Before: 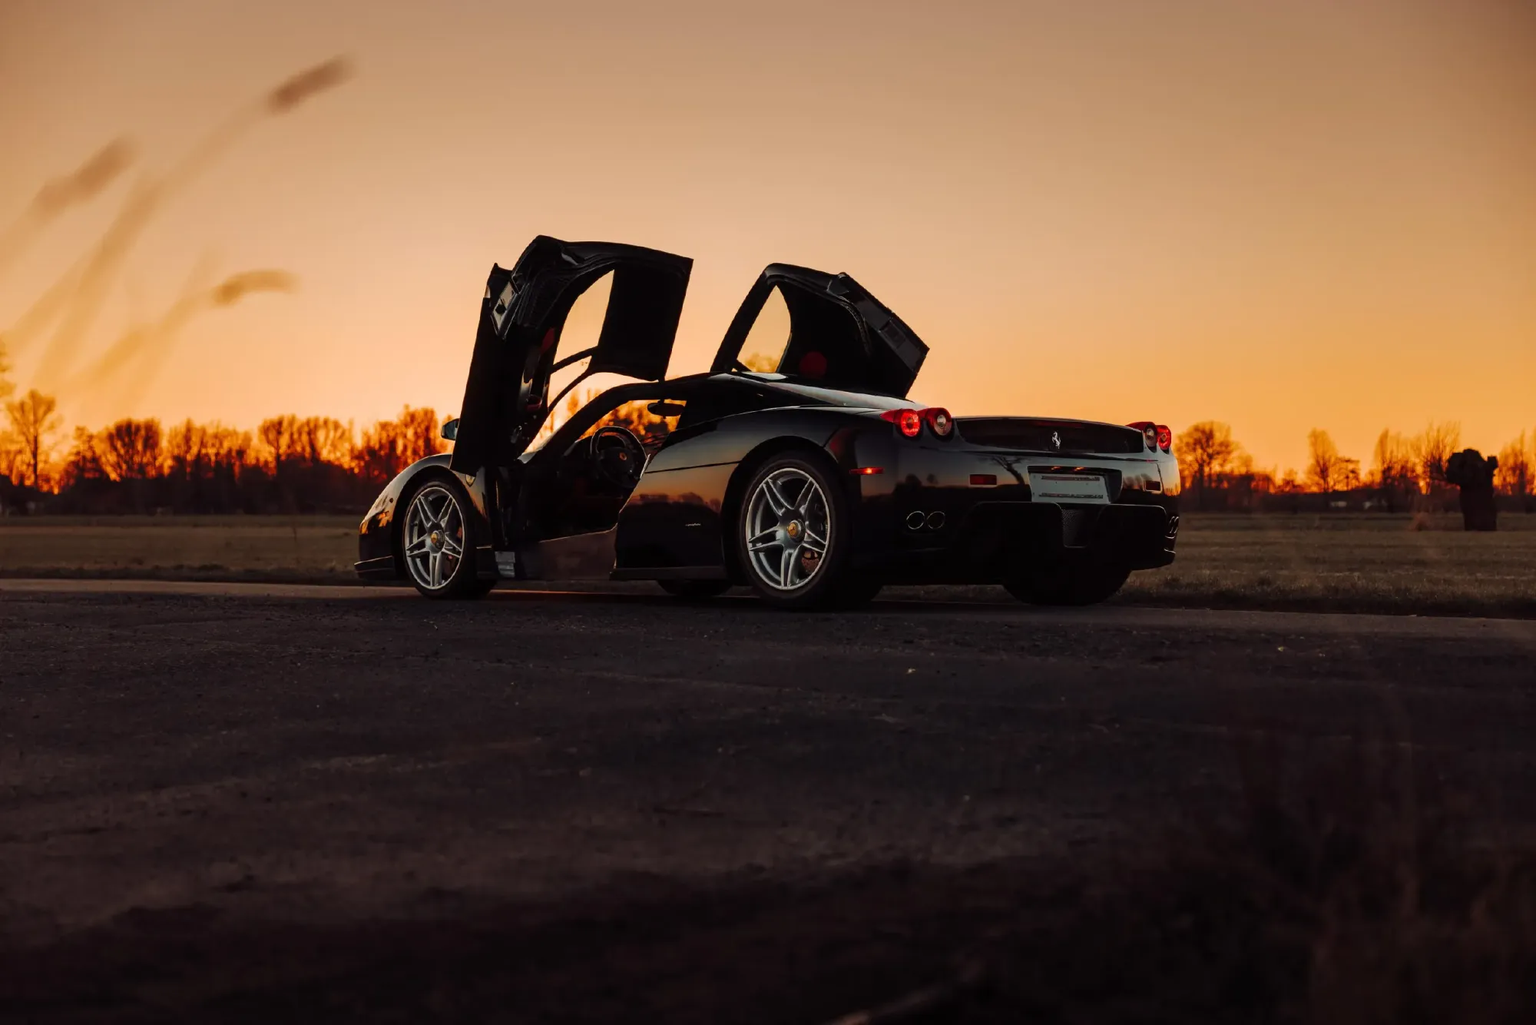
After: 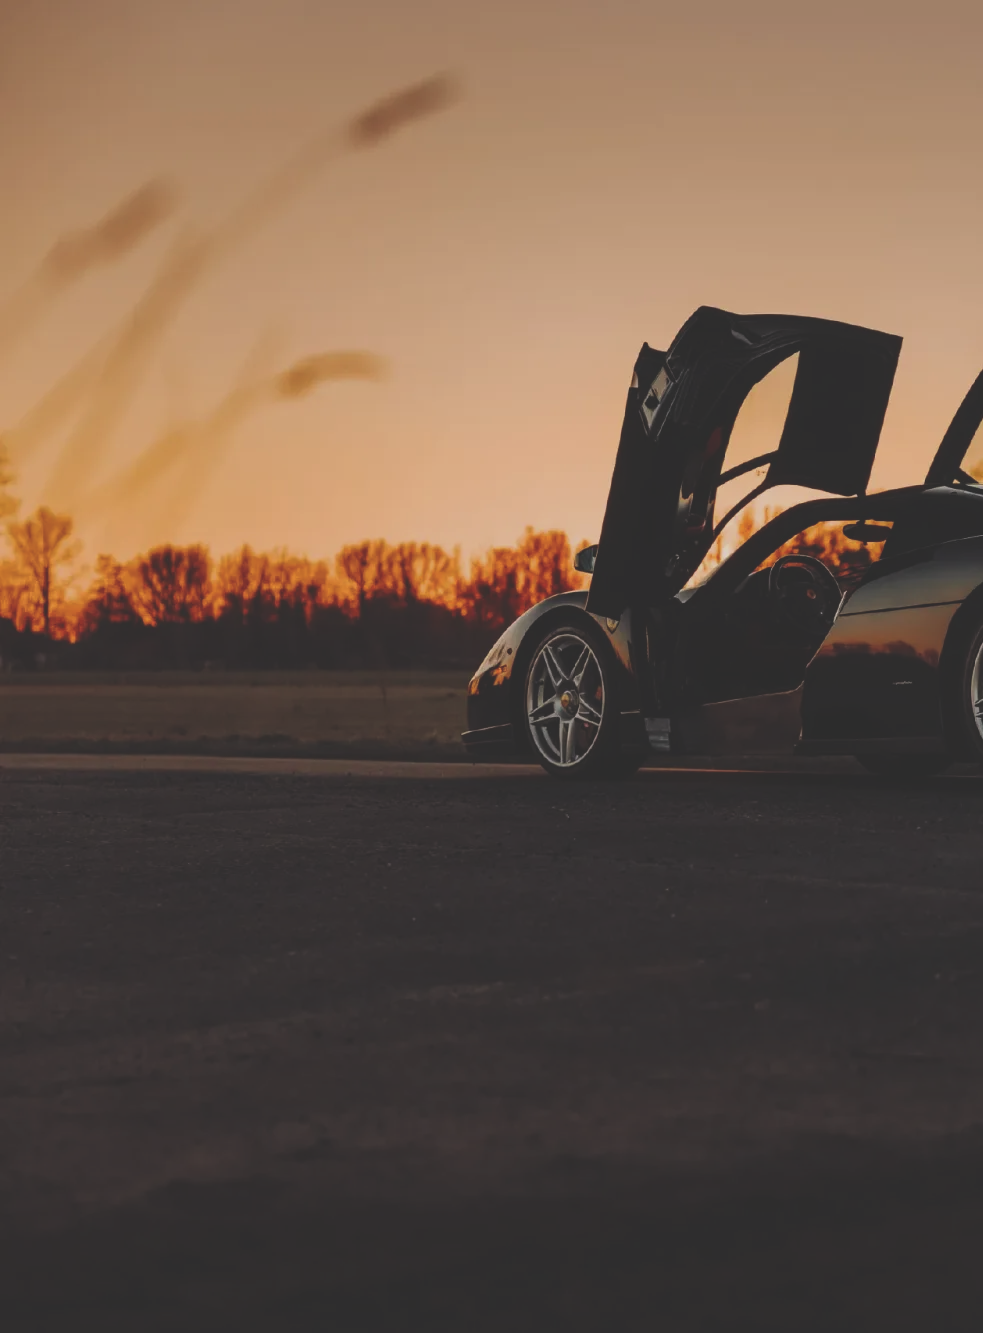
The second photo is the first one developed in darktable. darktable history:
crop and rotate: left 0%, top 0%, right 50.845%
exposure: black level correction -0.036, exposure -0.497 EV, compensate highlight preservation false
